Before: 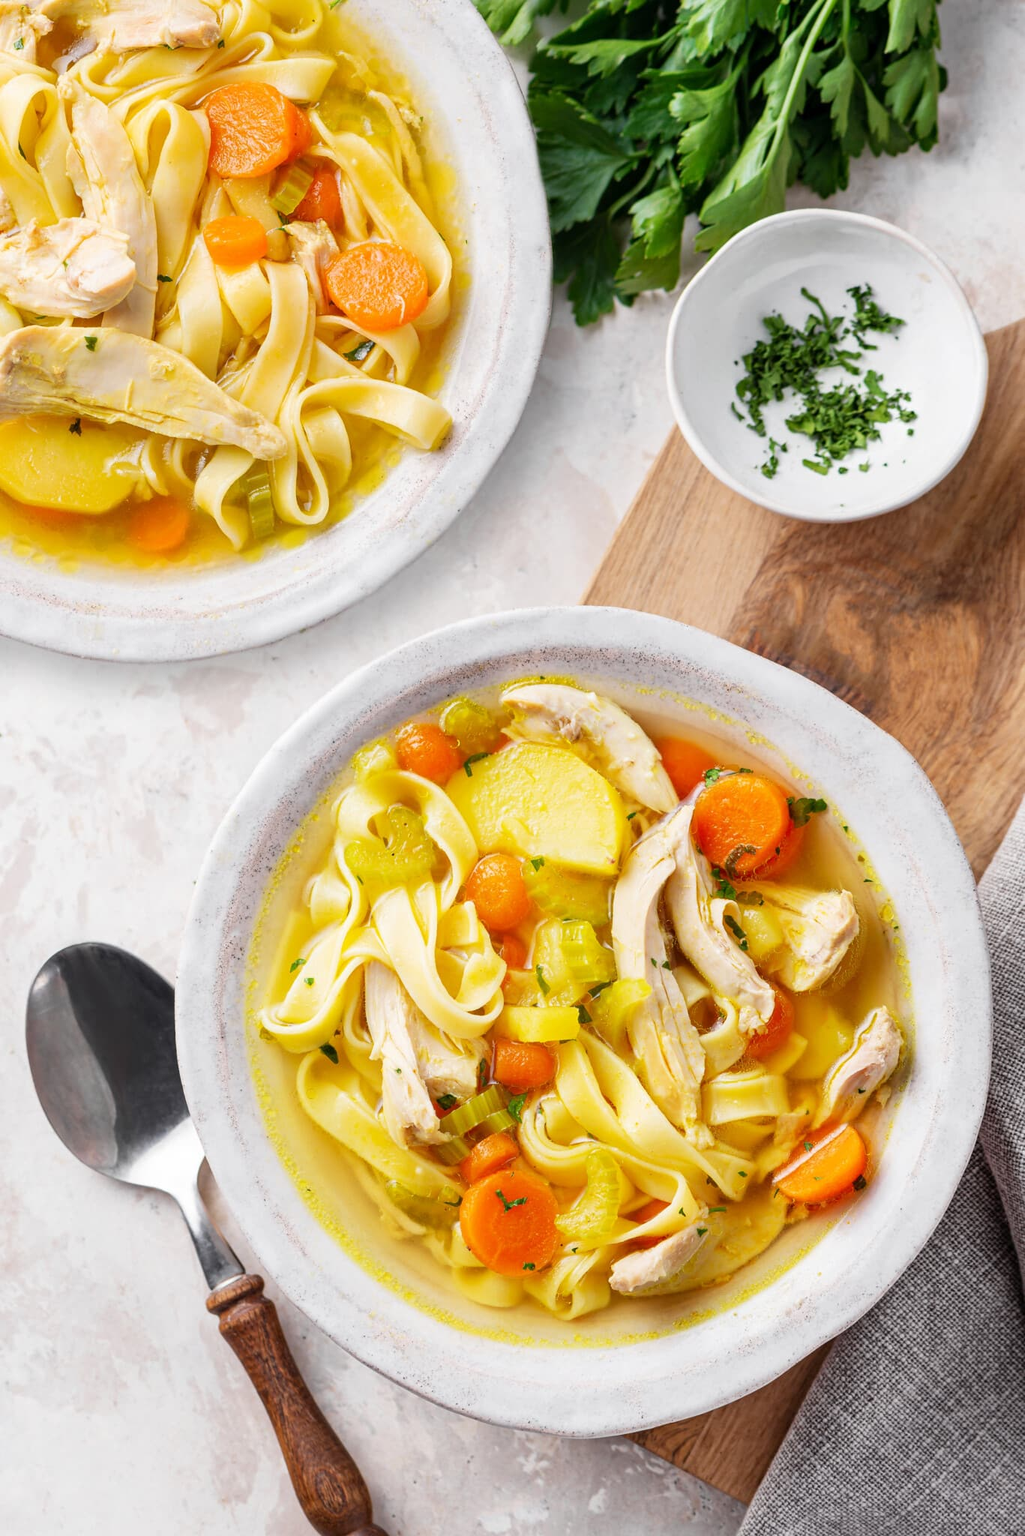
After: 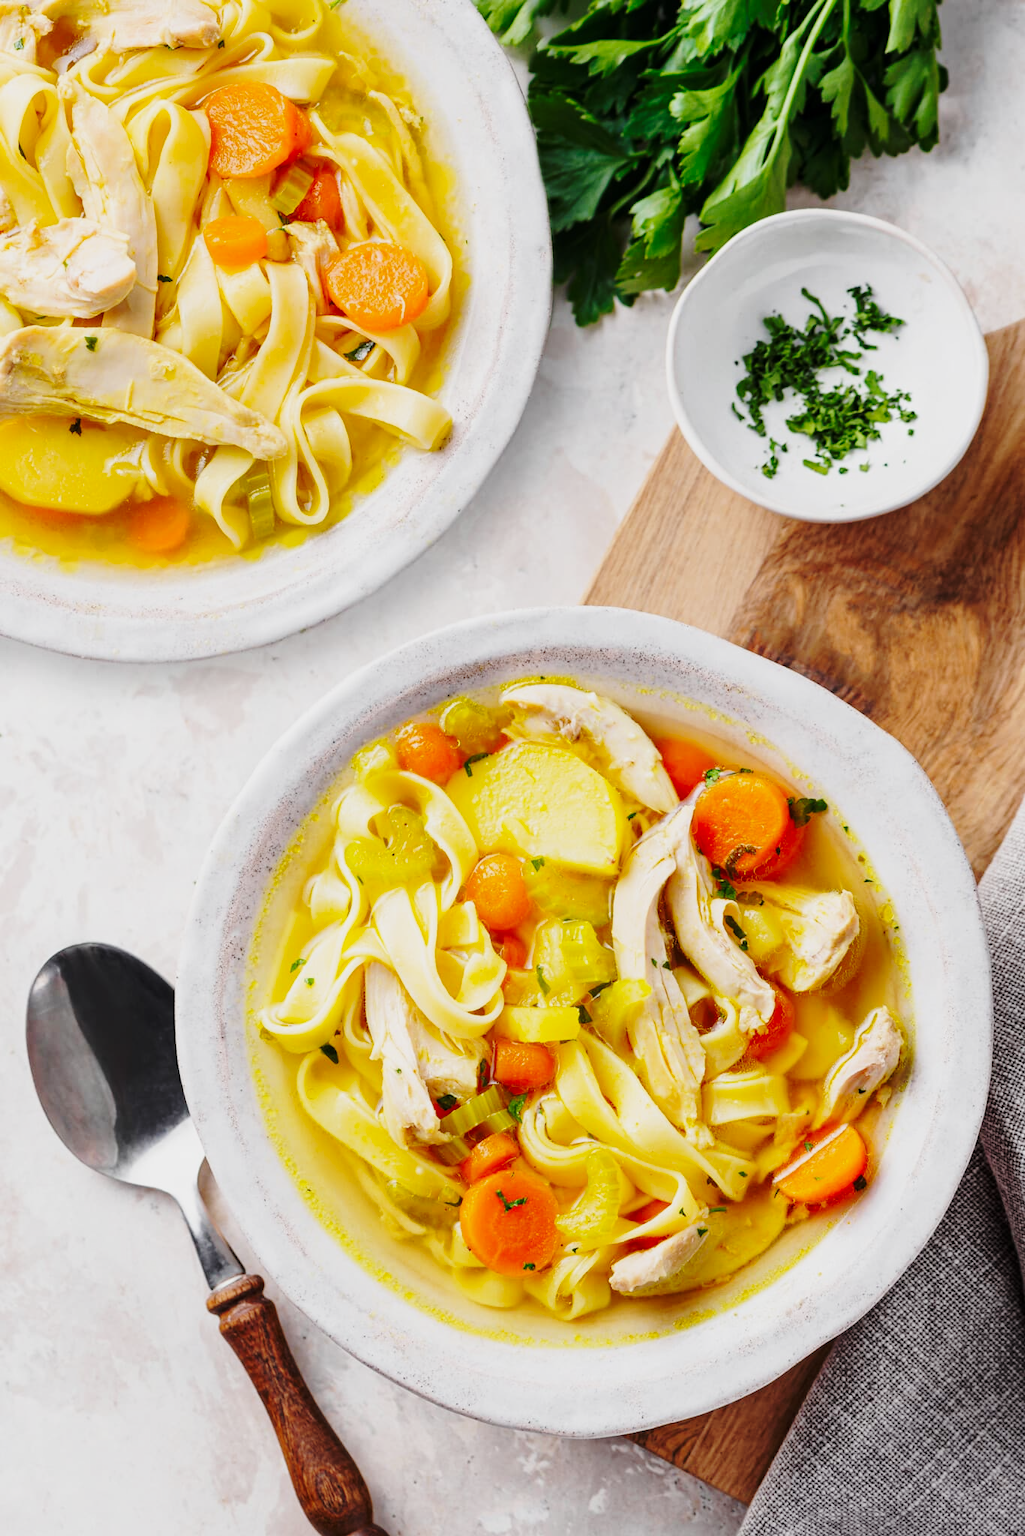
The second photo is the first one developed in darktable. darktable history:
exposure: exposure 0.178 EV, compensate exposure bias true, compensate highlight preservation false
base curve: curves: ch0 [(0, 0) (0.036, 0.037) (0.121, 0.228) (0.46, 0.76) (0.859, 0.983) (1, 1)], preserve colors none
